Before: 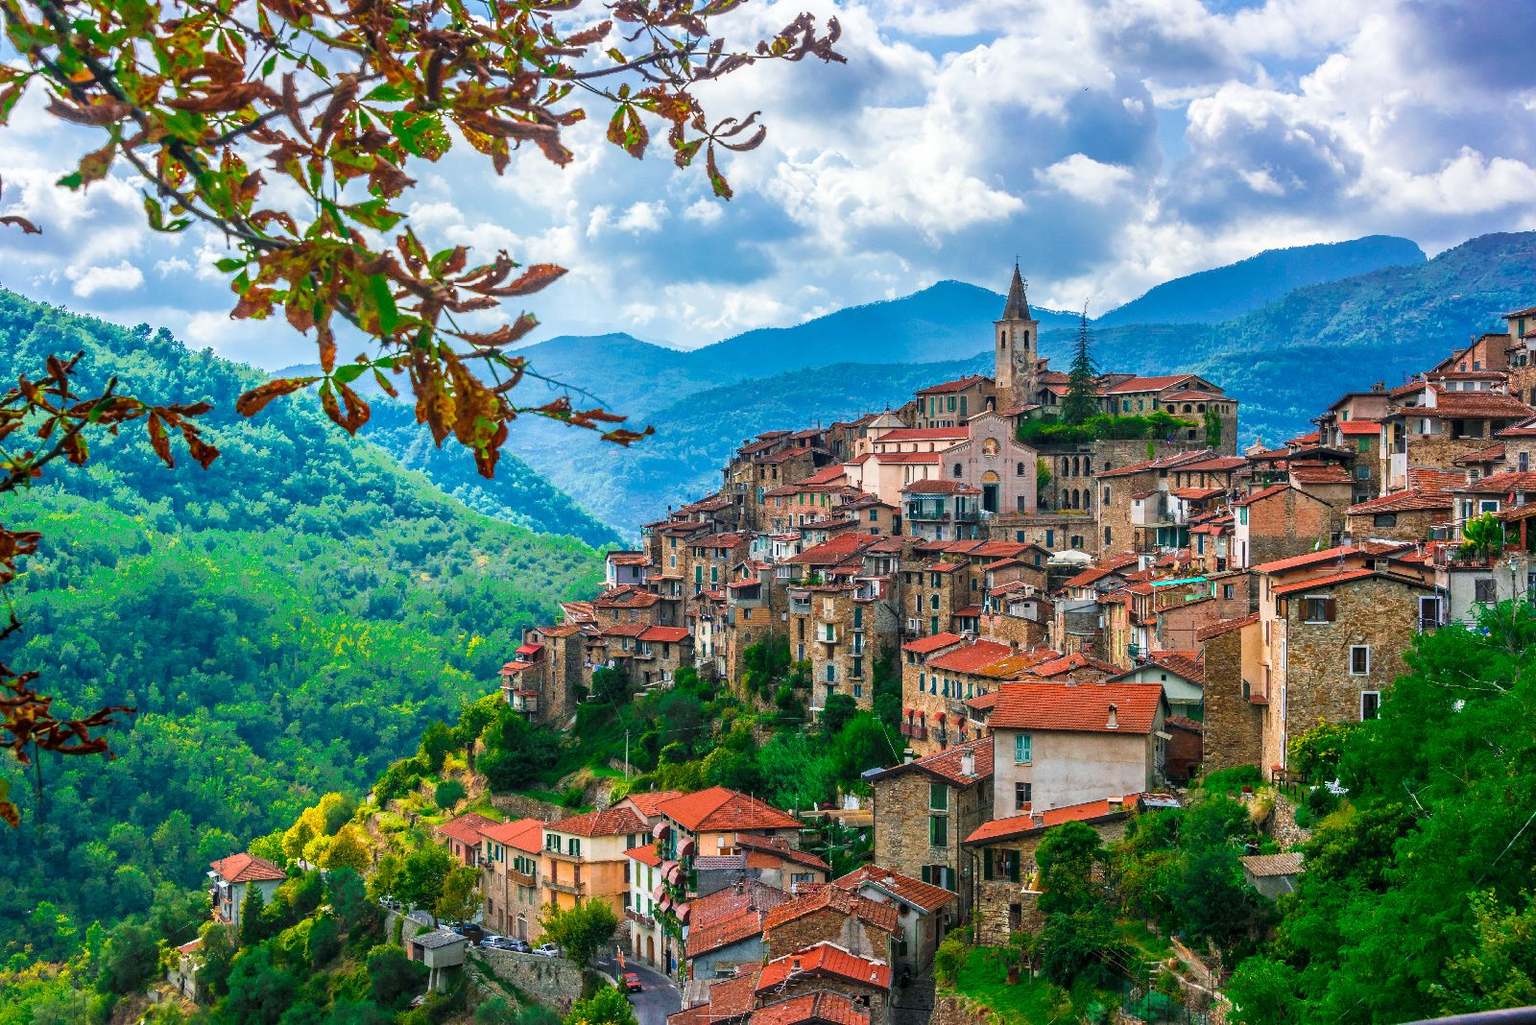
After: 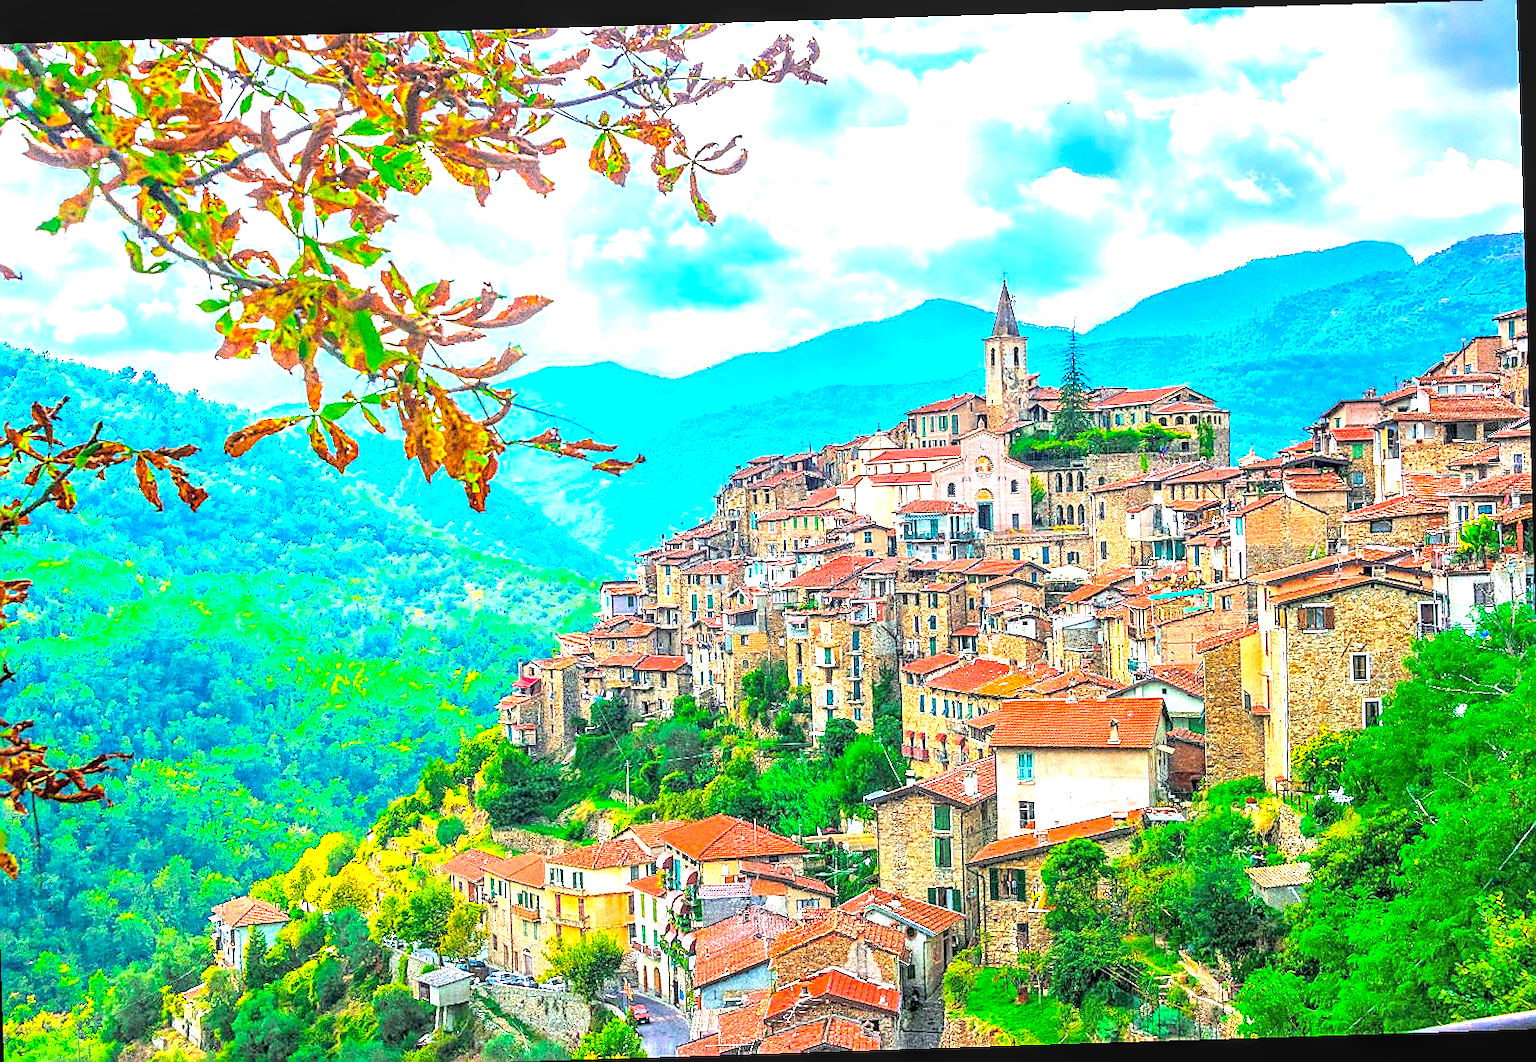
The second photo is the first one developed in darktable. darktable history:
base curve: curves: ch0 [(0, 0) (0.472, 0.455) (1, 1)], preserve colors none
exposure: black level correction 0.001, exposure 1.822 EV, compensate exposure bias true, compensate highlight preservation false
crop and rotate: left 1.774%, right 0.633%, bottom 1.28%
sharpen: radius 1.4, amount 1.25, threshold 0.7
local contrast: on, module defaults
color balance rgb: perceptual saturation grading › global saturation 10%, global vibrance 10%
contrast brightness saturation: contrast 0.1, brightness 0.3, saturation 0.14
rotate and perspective: rotation -1.77°, lens shift (horizontal) 0.004, automatic cropping off
